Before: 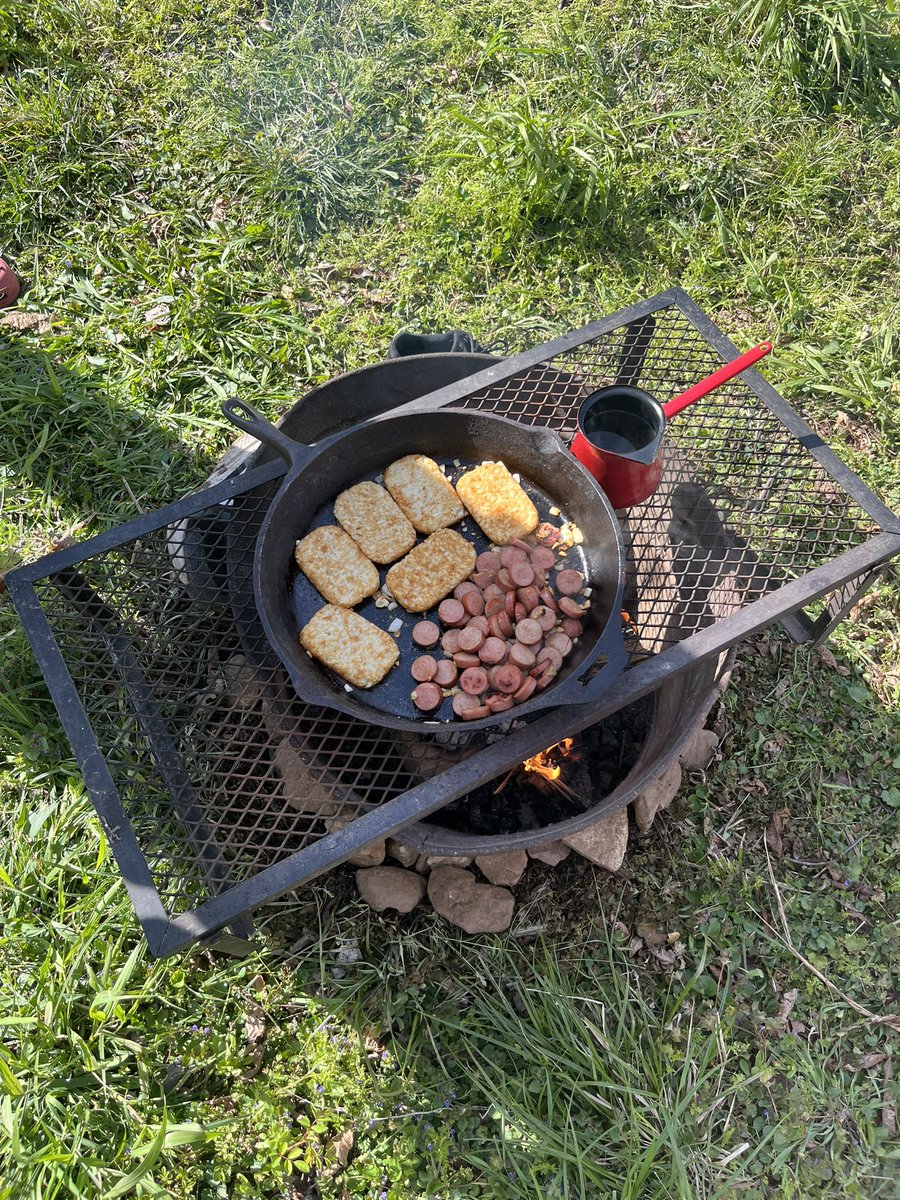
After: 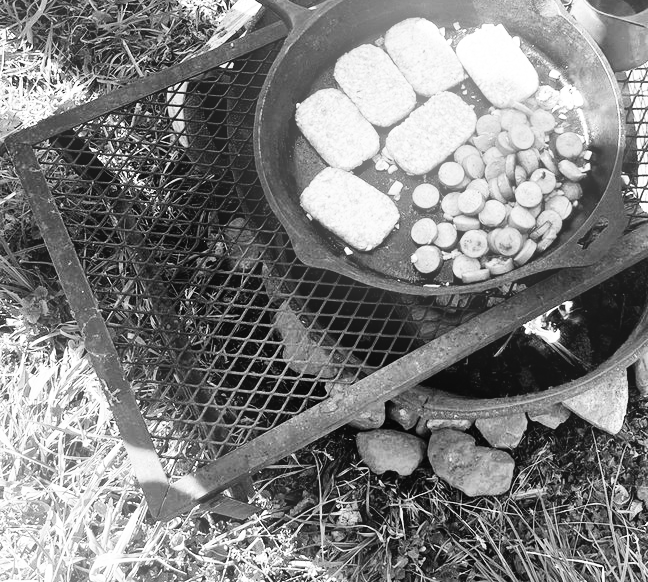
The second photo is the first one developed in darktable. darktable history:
crop: top 36.498%, right 27.964%, bottom 14.995%
bloom: size 16%, threshold 98%, strength 20%
color calibration: output gray [0.714, 0.278, 0, 0], illuminant same as pipeline (D50), adaptation none (bypass)
base curve: curves: ch0 [(0, 0) (0.007, 0.004) (0.027, 0.03) (0.046, 0.07) (0.207, 0.54) (0.442, 0.872) (0.673, 0.972) (1, 1)], preserve colors none
